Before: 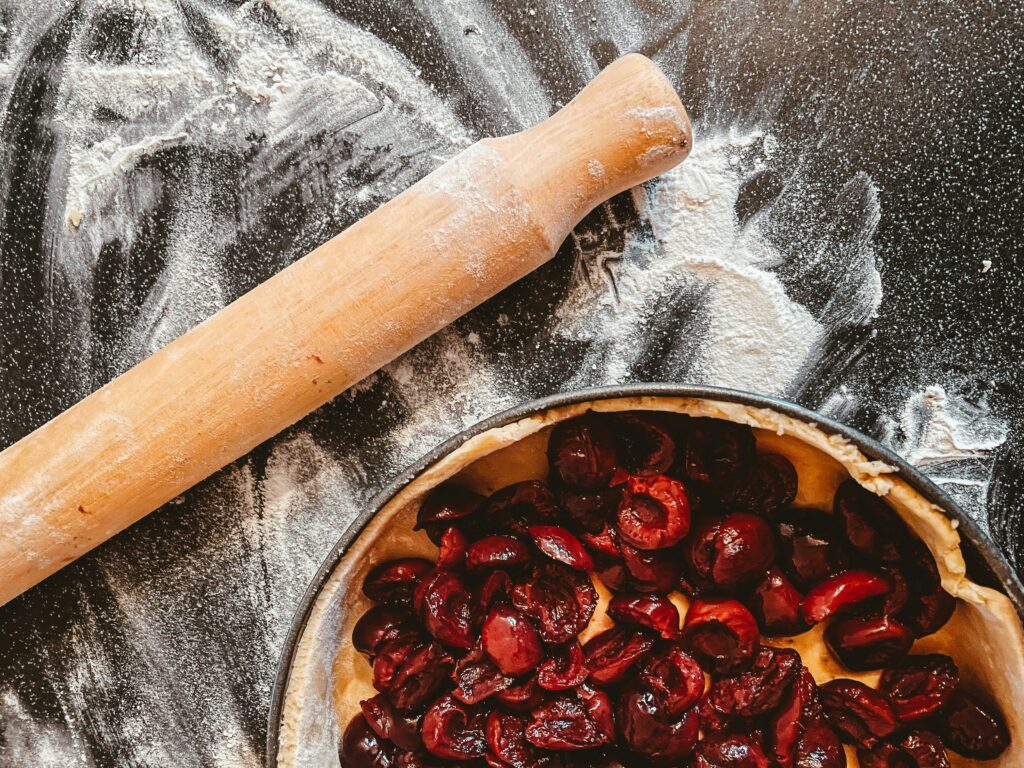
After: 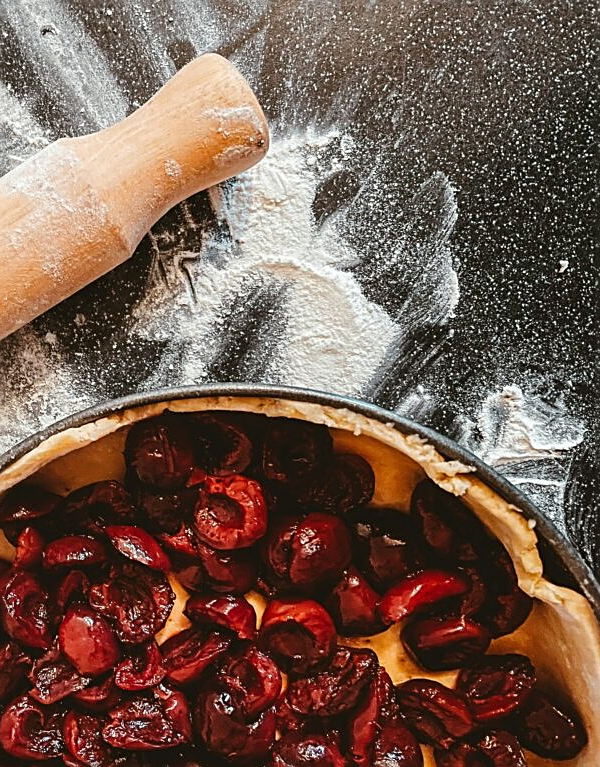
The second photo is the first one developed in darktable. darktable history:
sharpen: on, module defaults
framing: aspect text "constant border", border size 0%, pos h text "1/2", pos v text "1/2"
crop: left 41.402%
